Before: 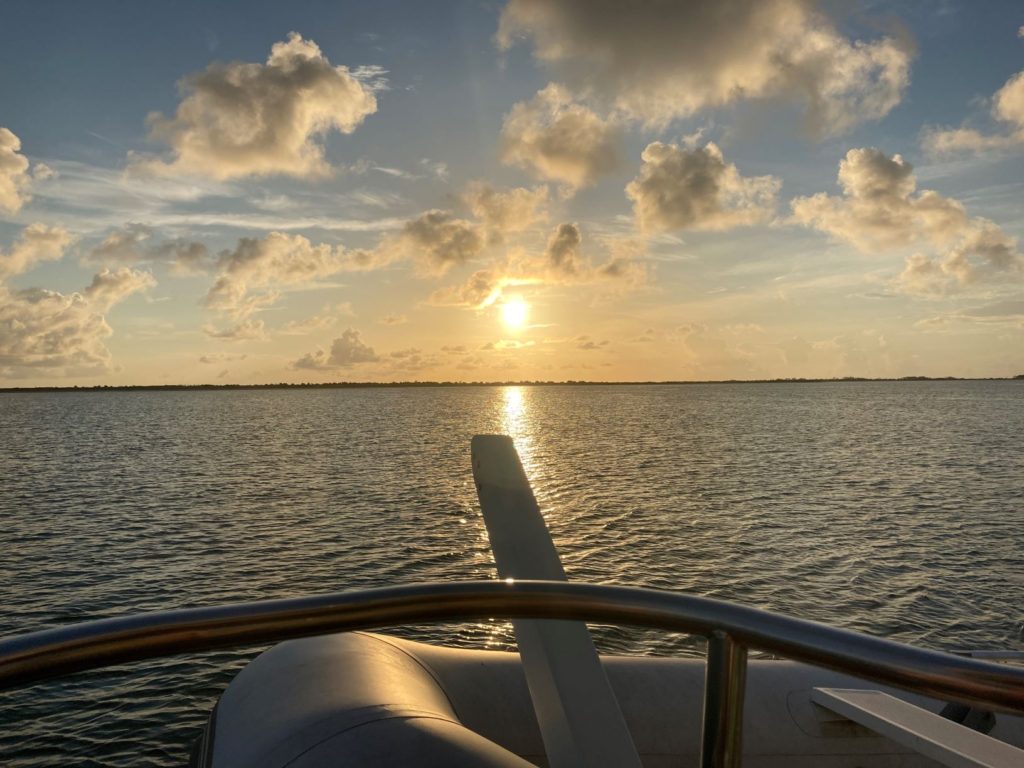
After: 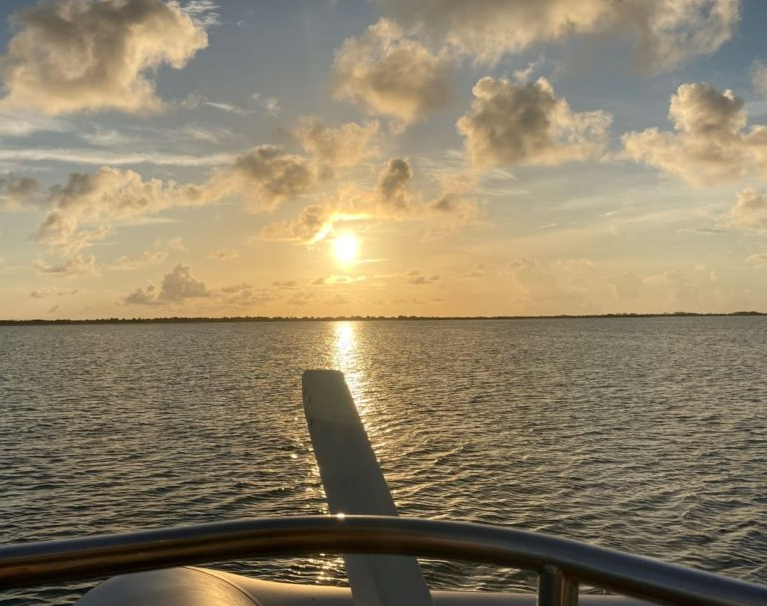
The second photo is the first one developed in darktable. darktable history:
crop: left 16.58%, top 8.542%, right 8.459%, bottom 12.491%
